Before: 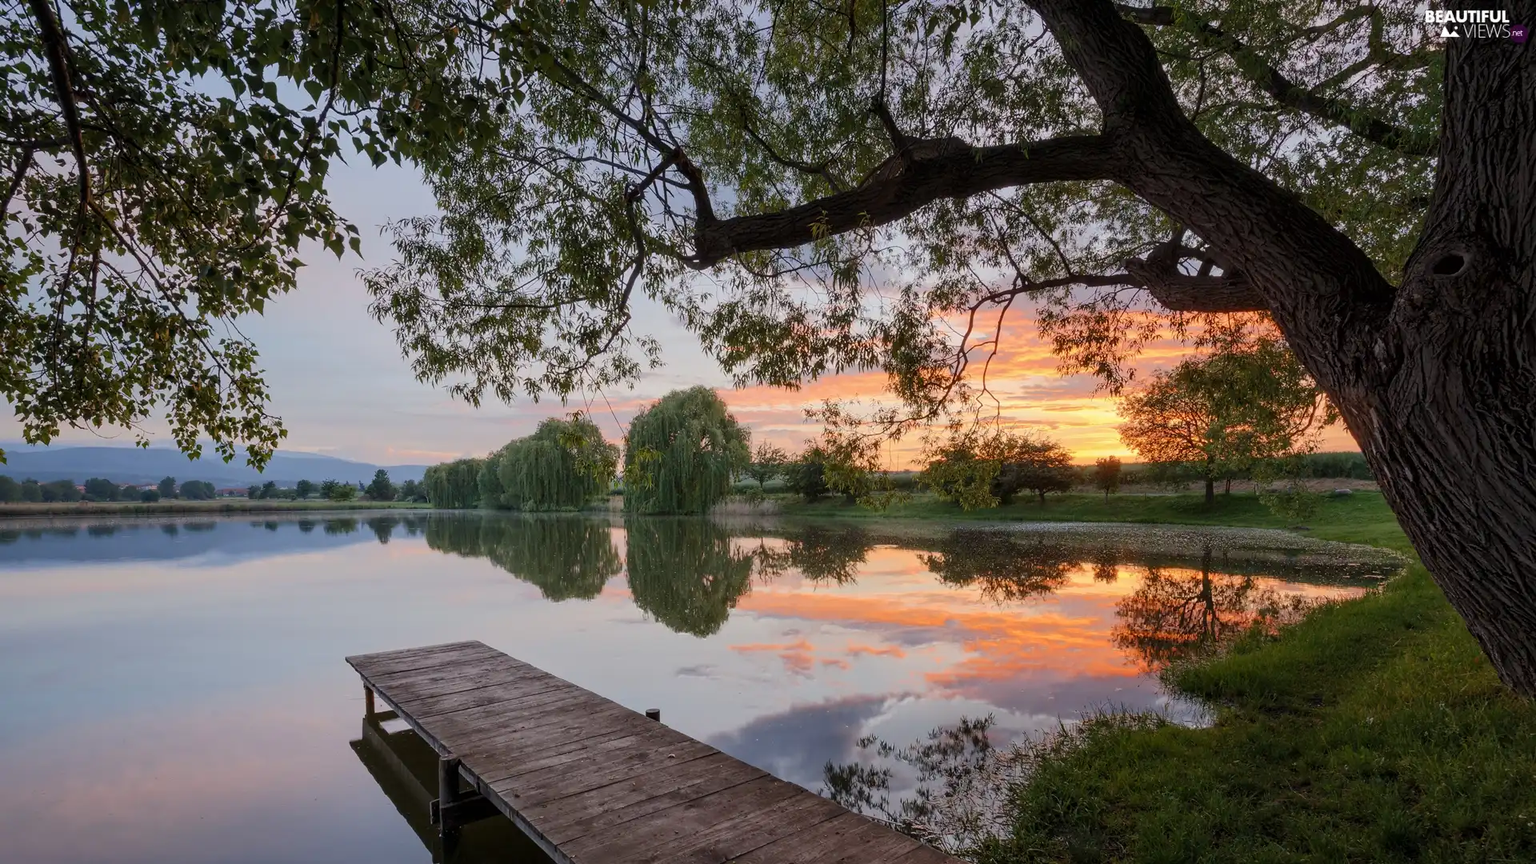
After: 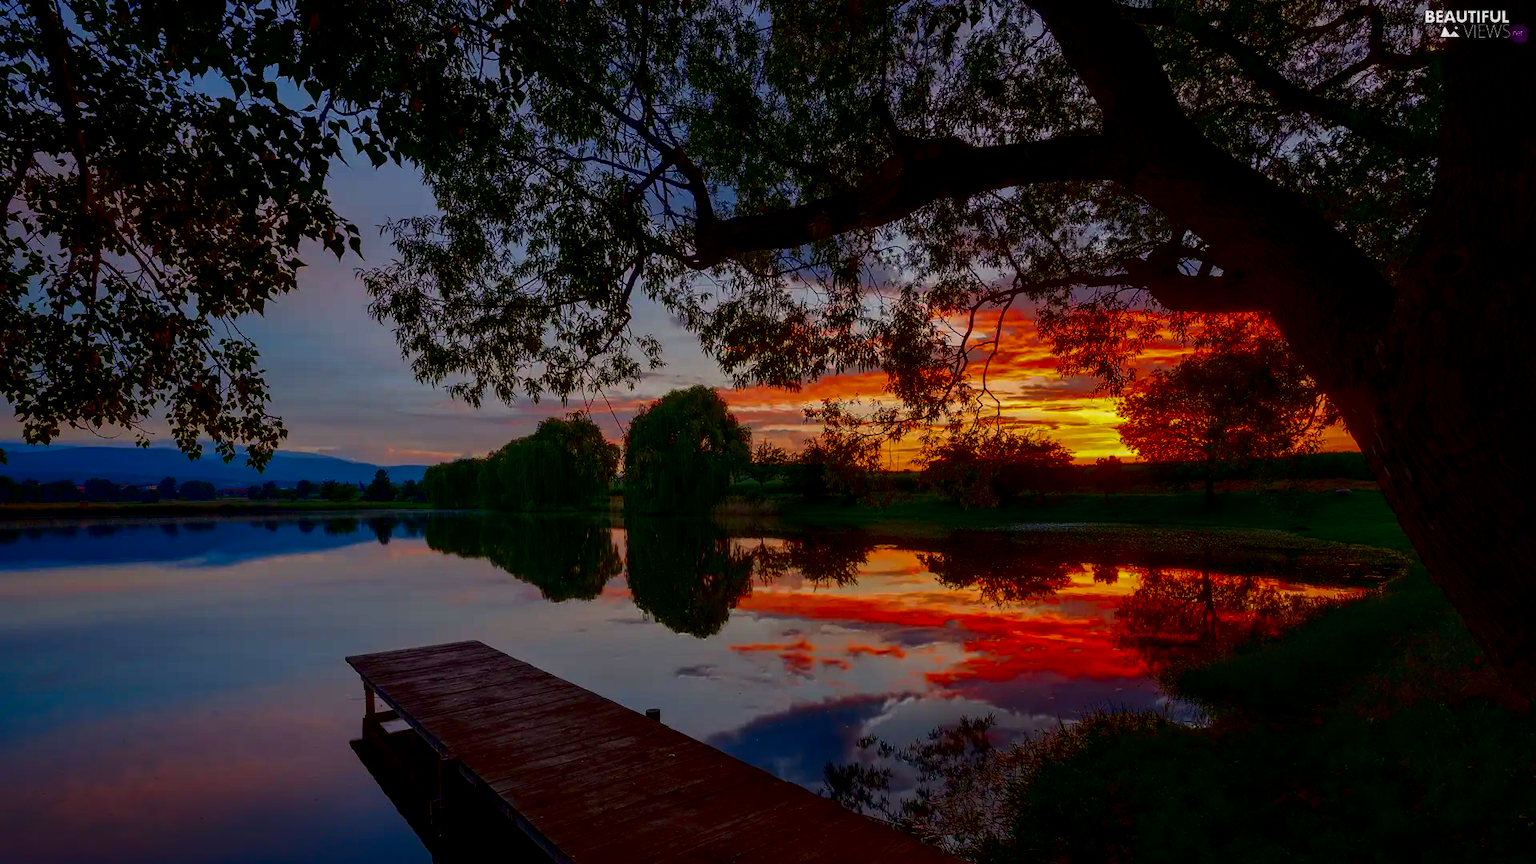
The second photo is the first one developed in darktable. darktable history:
local contrast: on, module defaults
contrast brightness saturation: brightness -0.983, saturation 0.982
